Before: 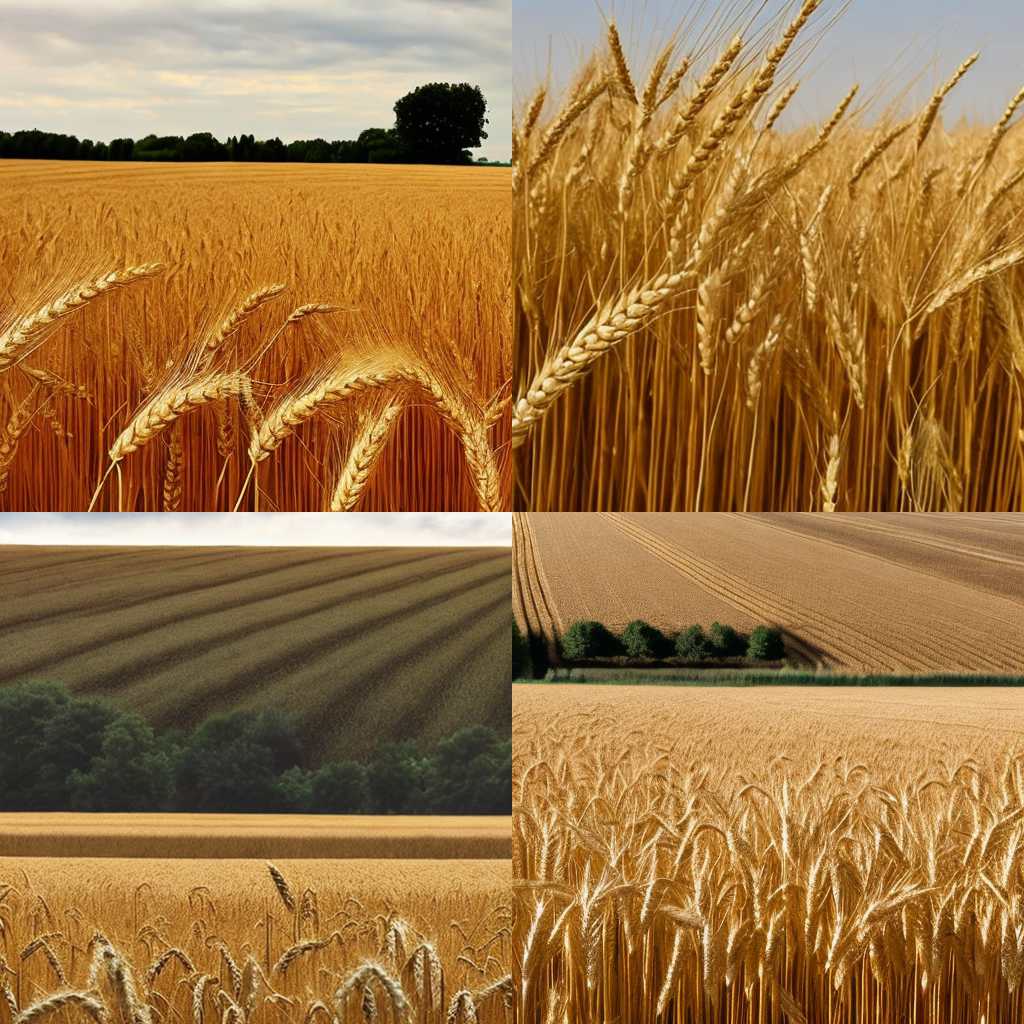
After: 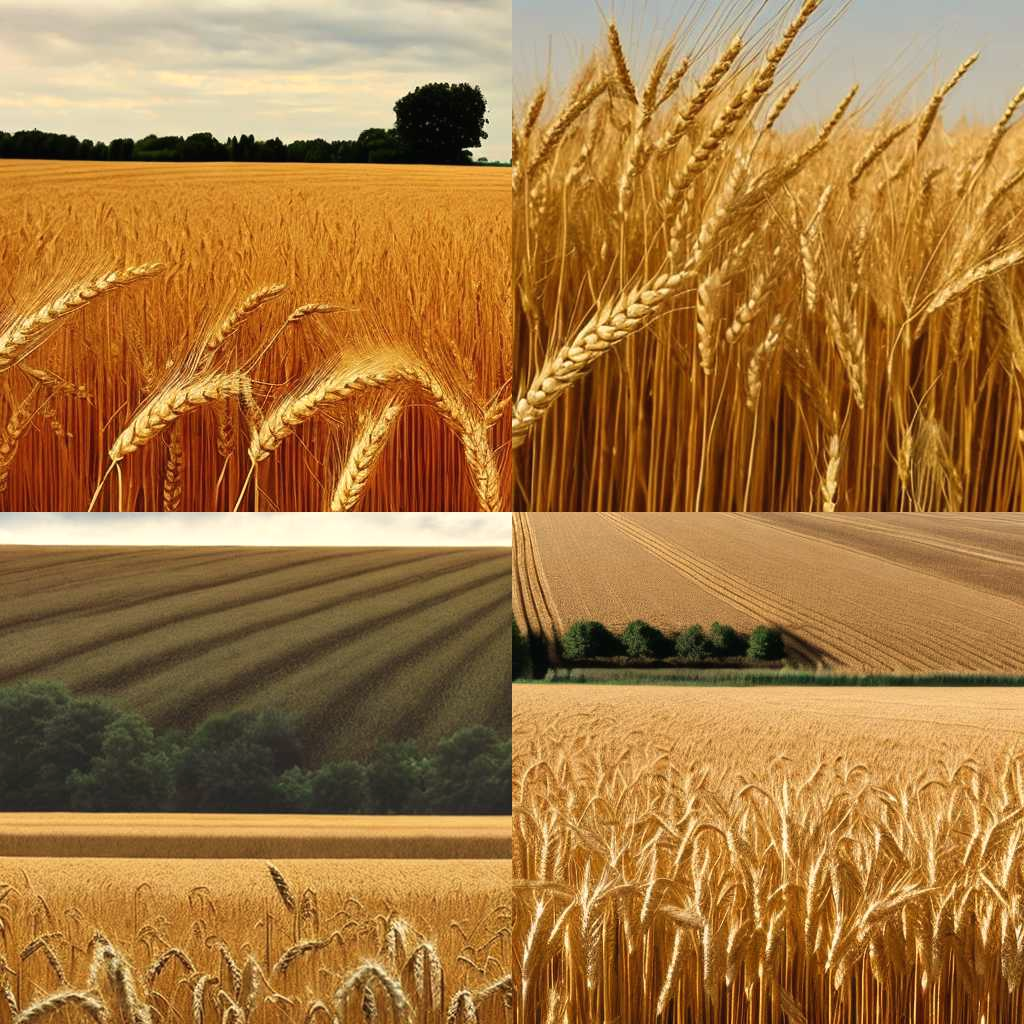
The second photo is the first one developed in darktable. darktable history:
white balance: red 1.029, blue 0.92
exposure: black level correction -0.001, exposure 0.08 EV, compensate highlight preservation false
